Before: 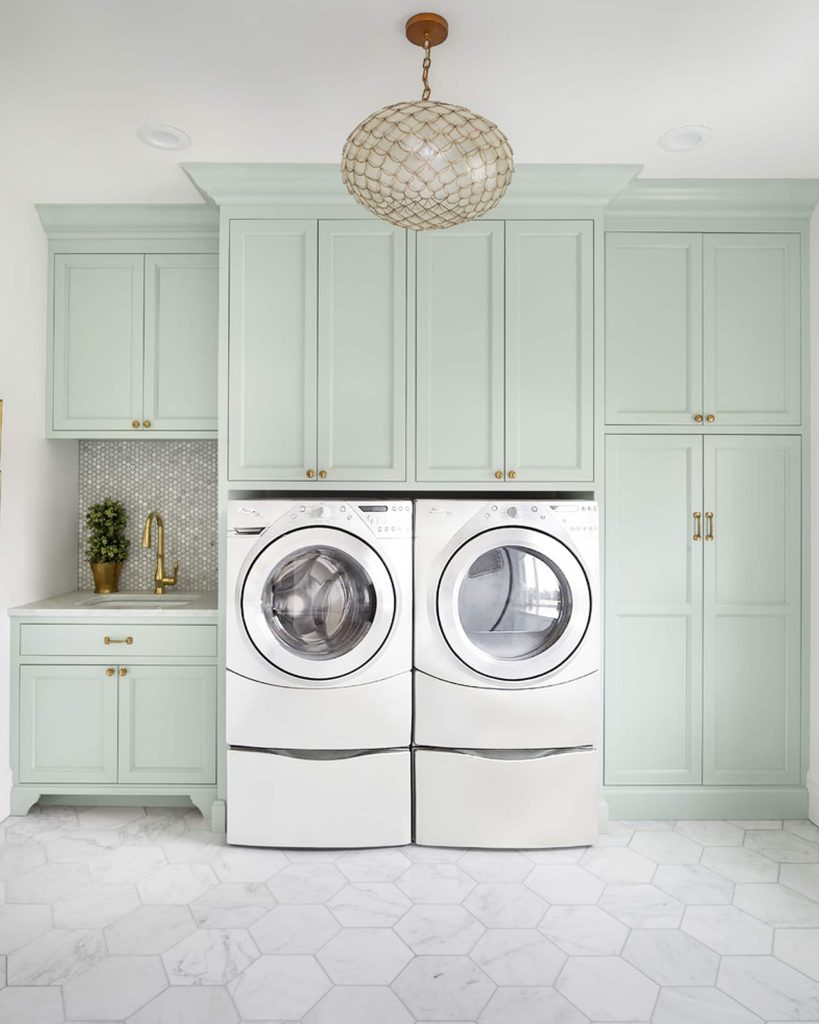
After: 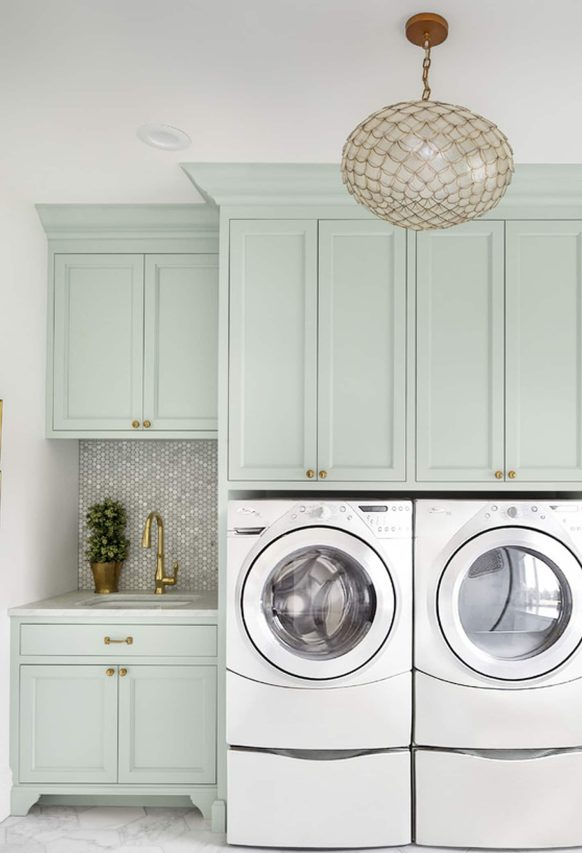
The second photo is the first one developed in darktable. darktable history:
contrast brightness saturation: saturation -0.05
crop: right 28.885%, bottom 16.626%
